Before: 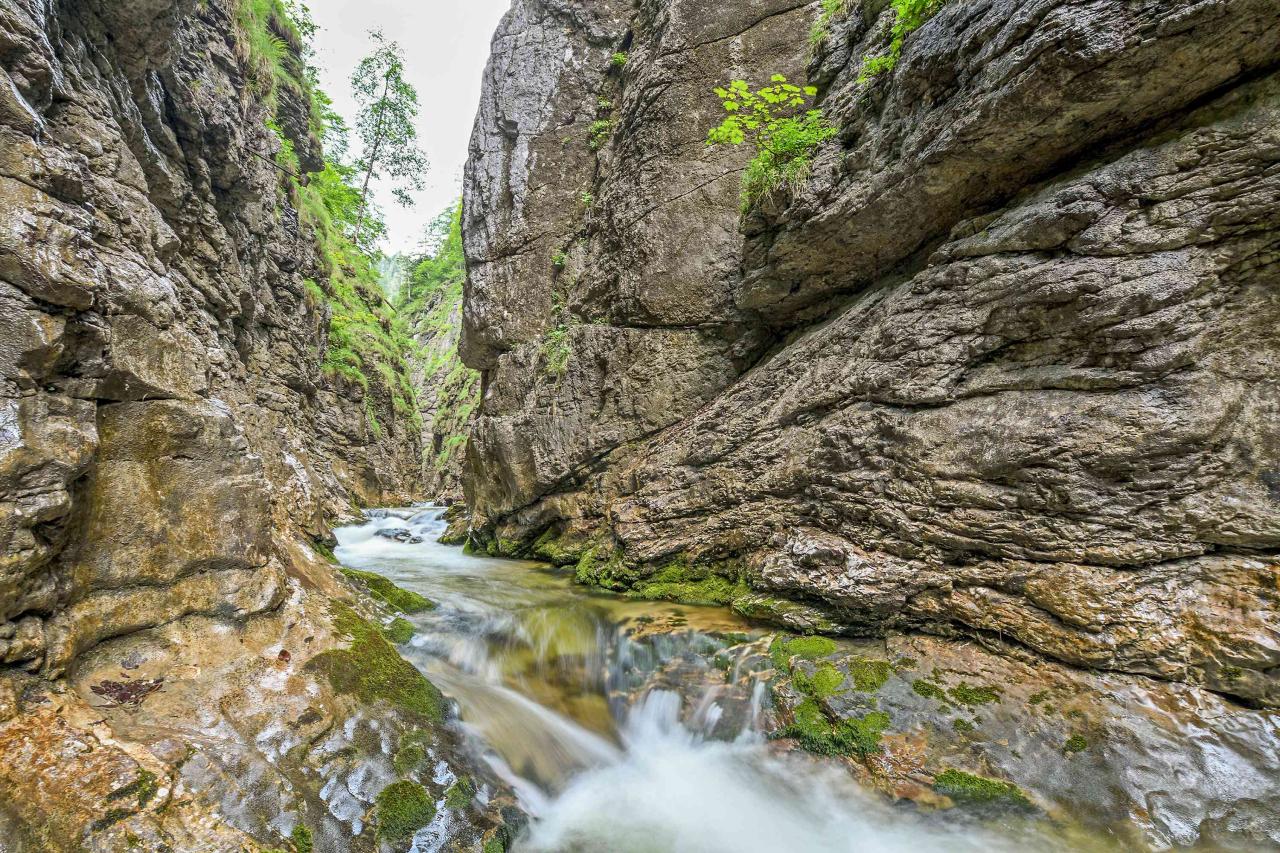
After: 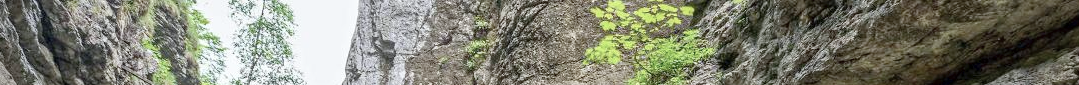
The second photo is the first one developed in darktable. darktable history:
crop and rotate: left 9.644%, top 9.491%, right 6.021%, bottom 80.509%
contrast brightness saturation: contrast 0.1, saturation -0.36
vignetting: on, module defaults
levels: levels [0, 0.43, 0.984]
white balance: red 0.982, blue 1.018
